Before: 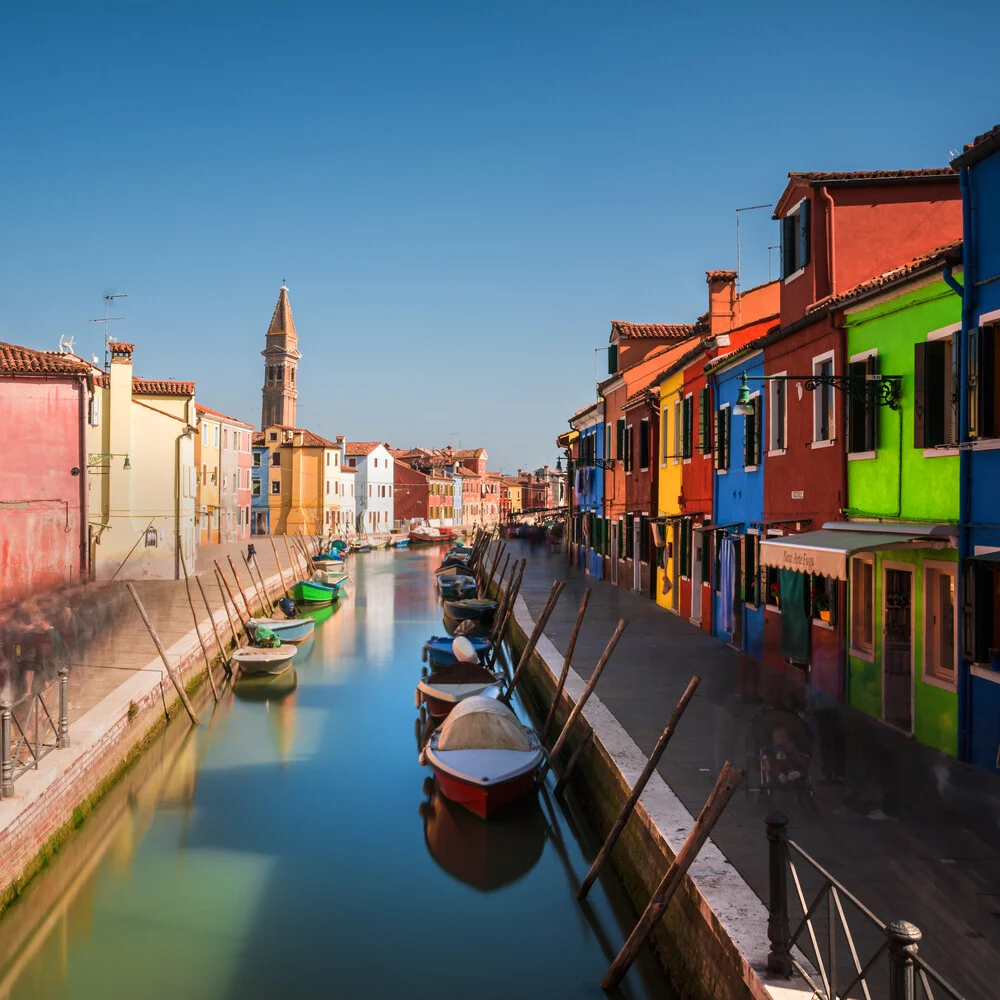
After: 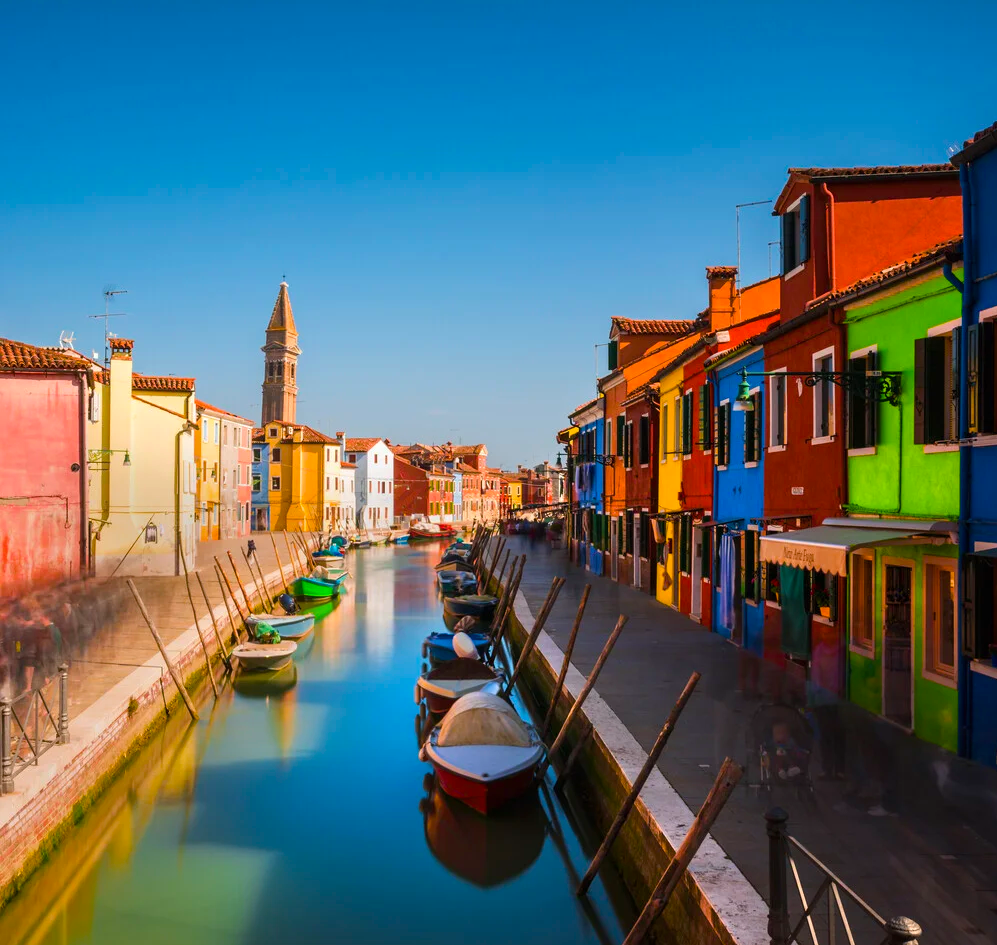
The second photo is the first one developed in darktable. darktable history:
crop: top 0.448%, right 0.264%, bottom 5.045%
color balance: output saturation 110%
color balance rgb: perceptual saturation grading › global saturation 25%, global vibrance 20%
